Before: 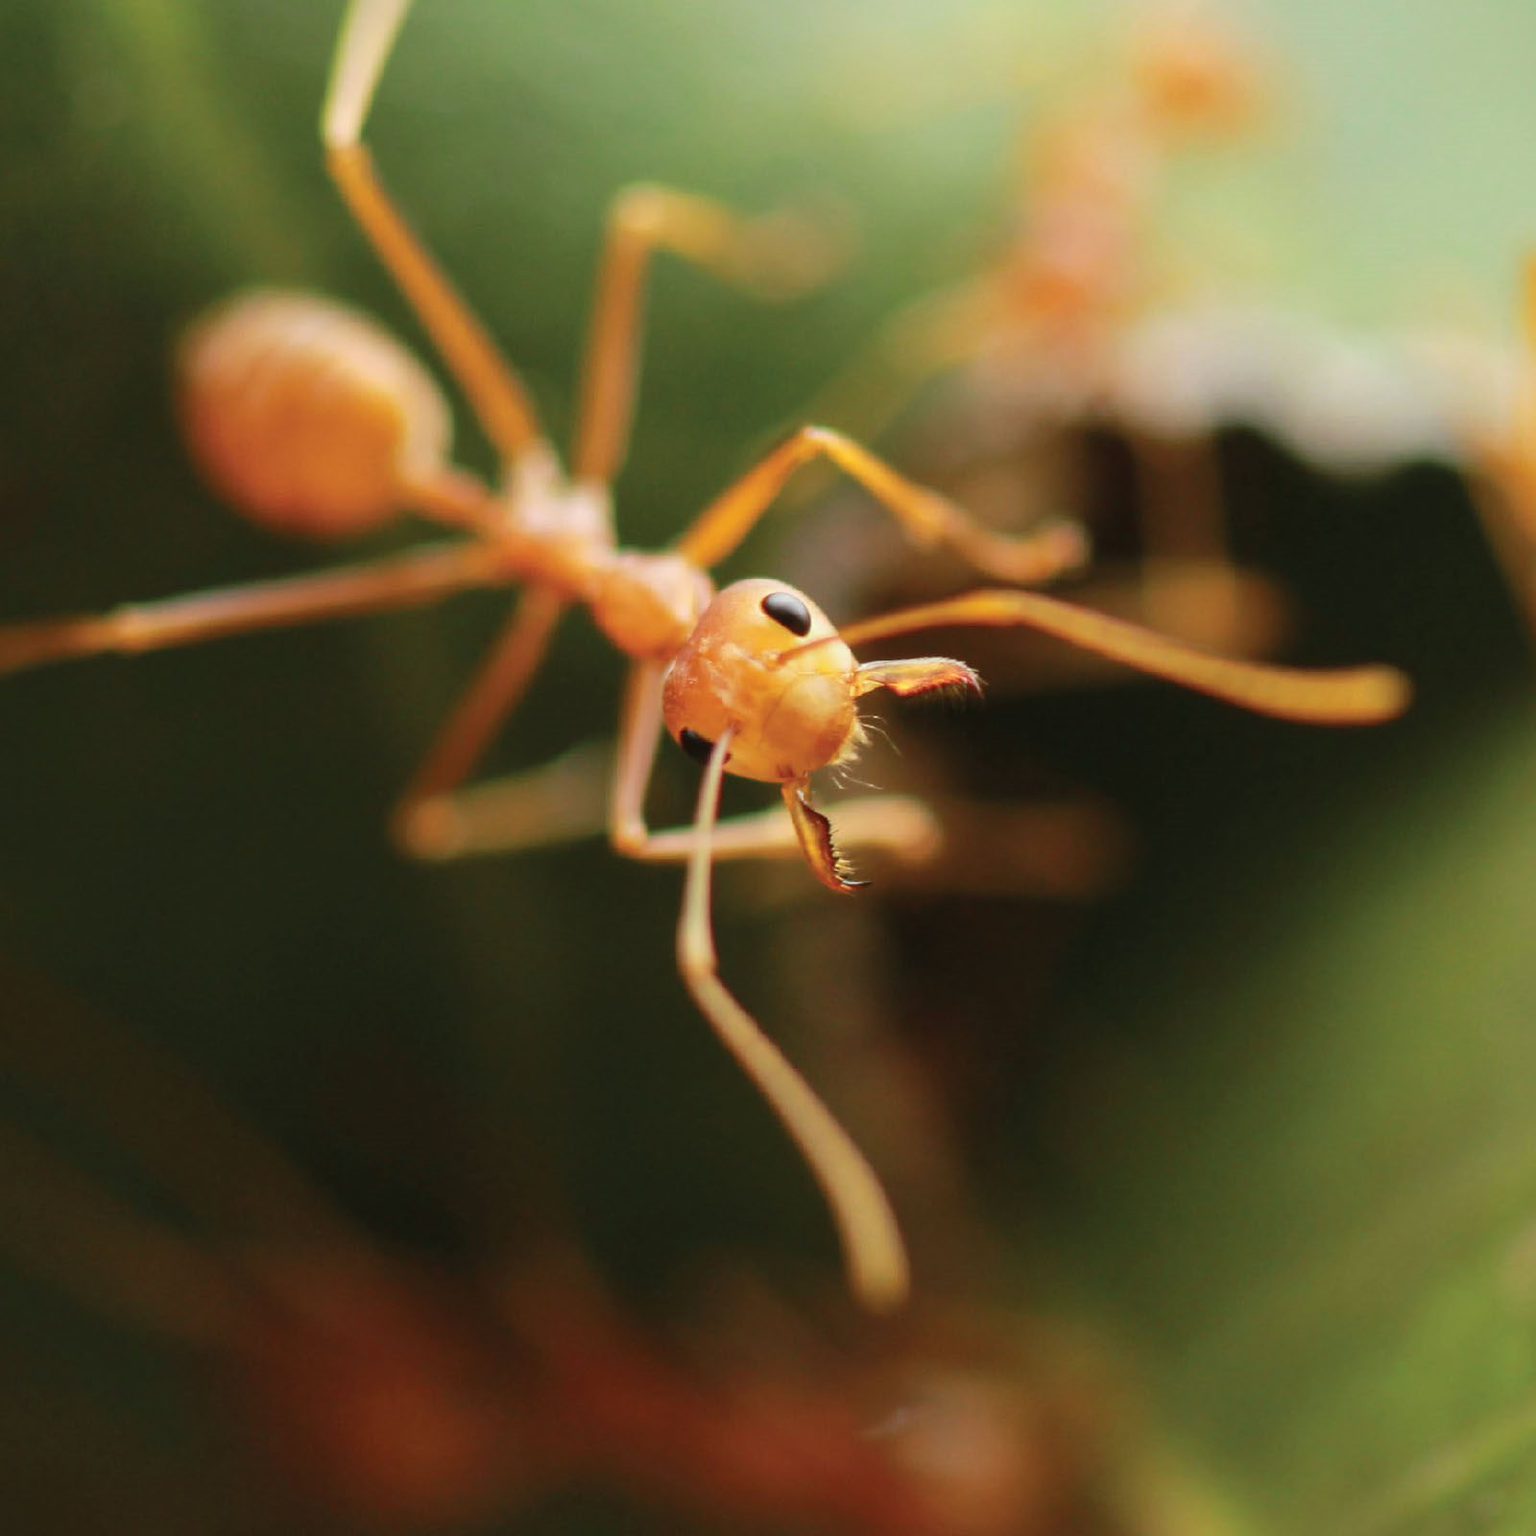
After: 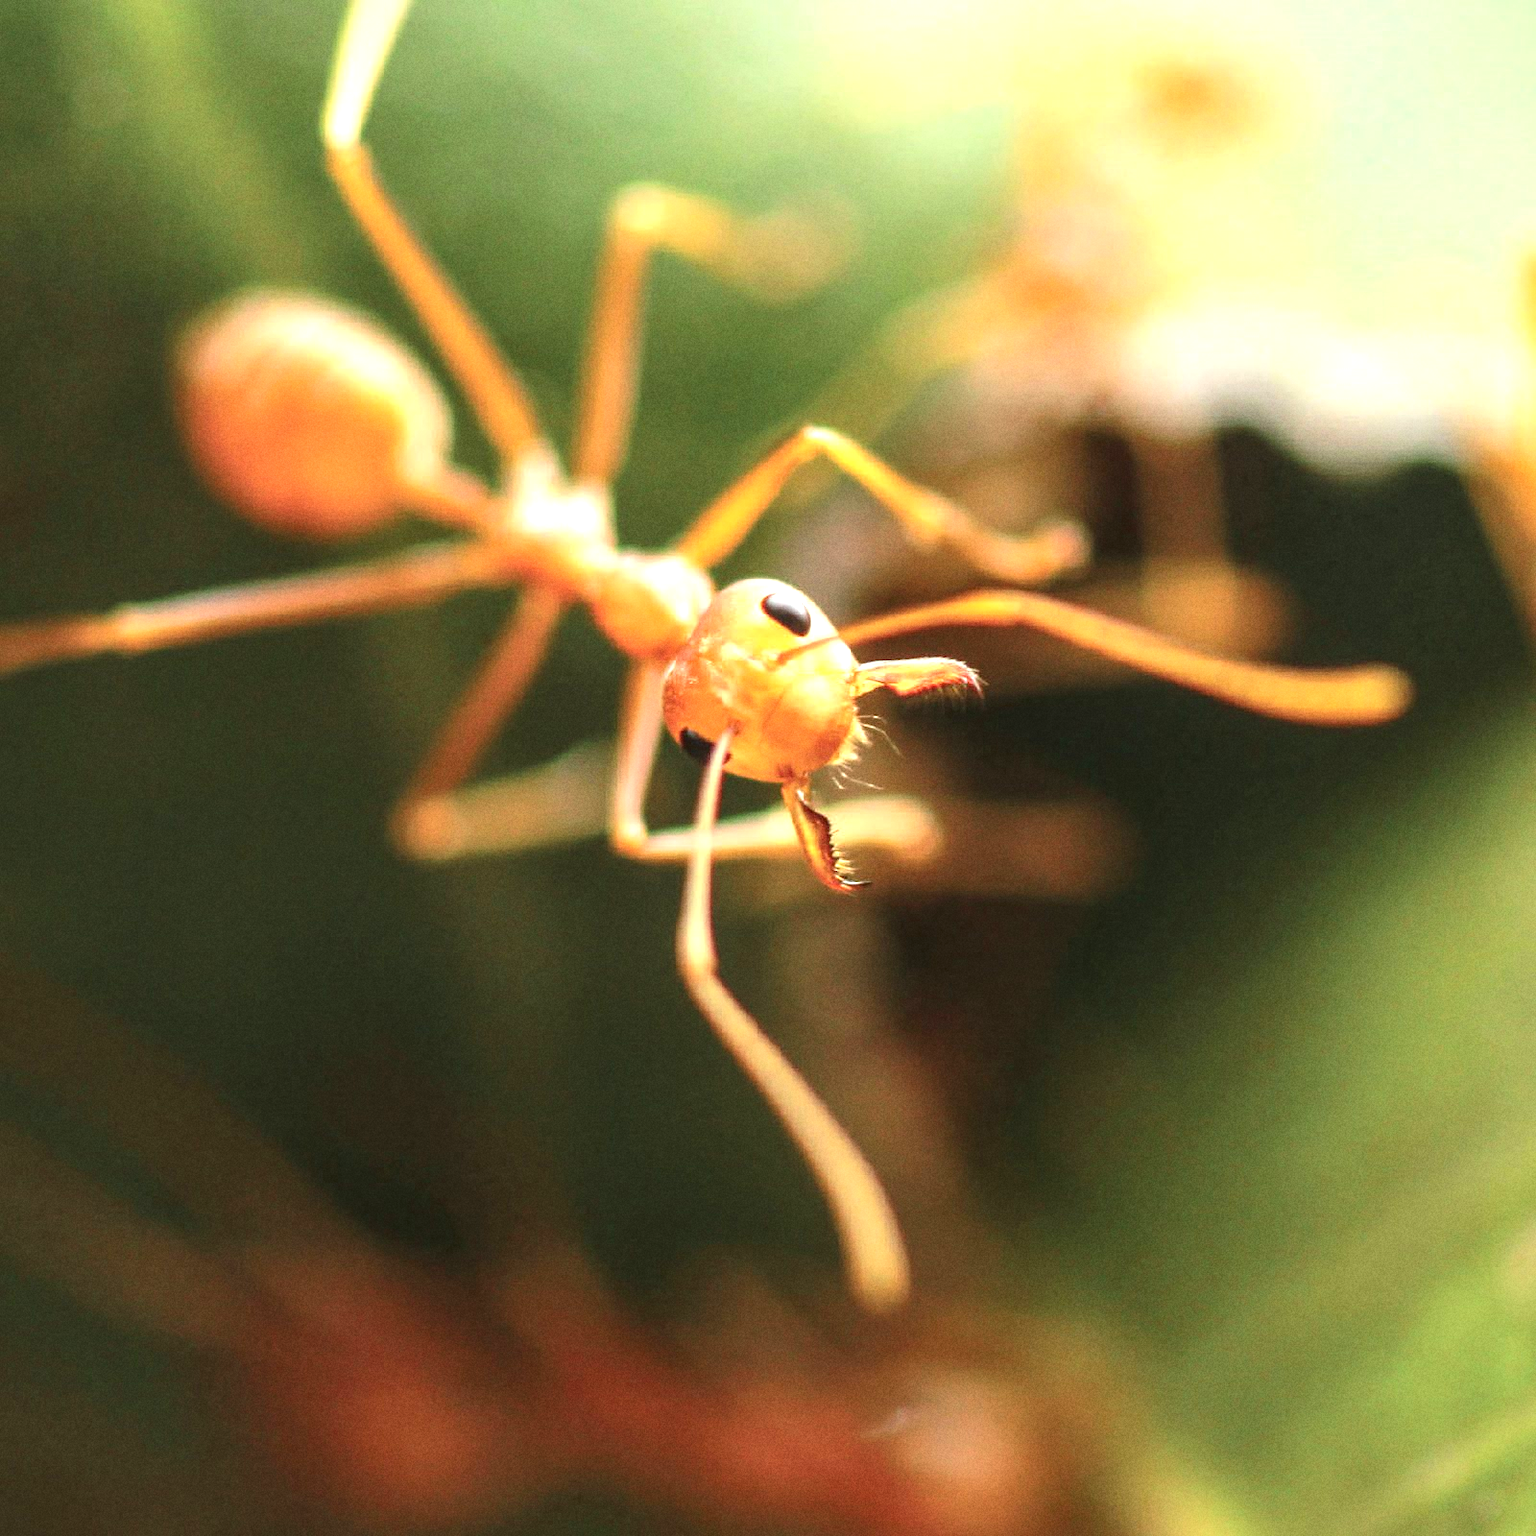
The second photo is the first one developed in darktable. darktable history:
local contrast: detail 130%
exposure: exposure 1 EV, compensate highlight preservation false
color zones: curves: ch0 [(0.25, 0.5) (0.423, 0.5) (0.443, 0.5) (0.521, 0.756) (0.568, 0.5) (0.576, 0.5) (0.75, 0.5)]; ch1 [(0.25, 0.5) (0.423, 0.5) (0.443, 0.5) (0.539, 0.873) (0.624, 0.565) (0.631, 0.5) (0.75, 0.5)]
grain: coarseness 7.08 ISO, strength 21.67%, mid-tones bias 59.58%
